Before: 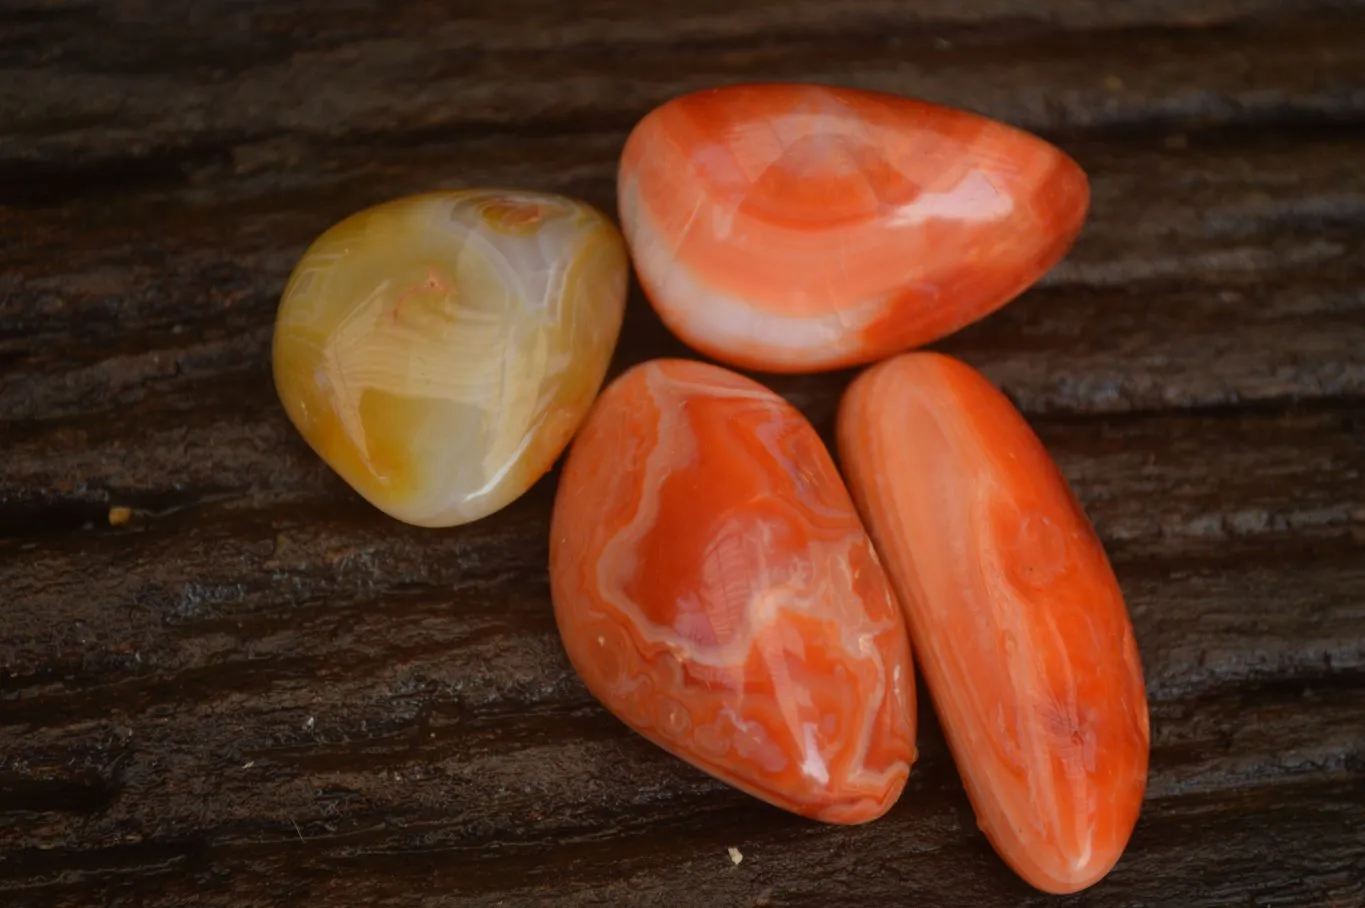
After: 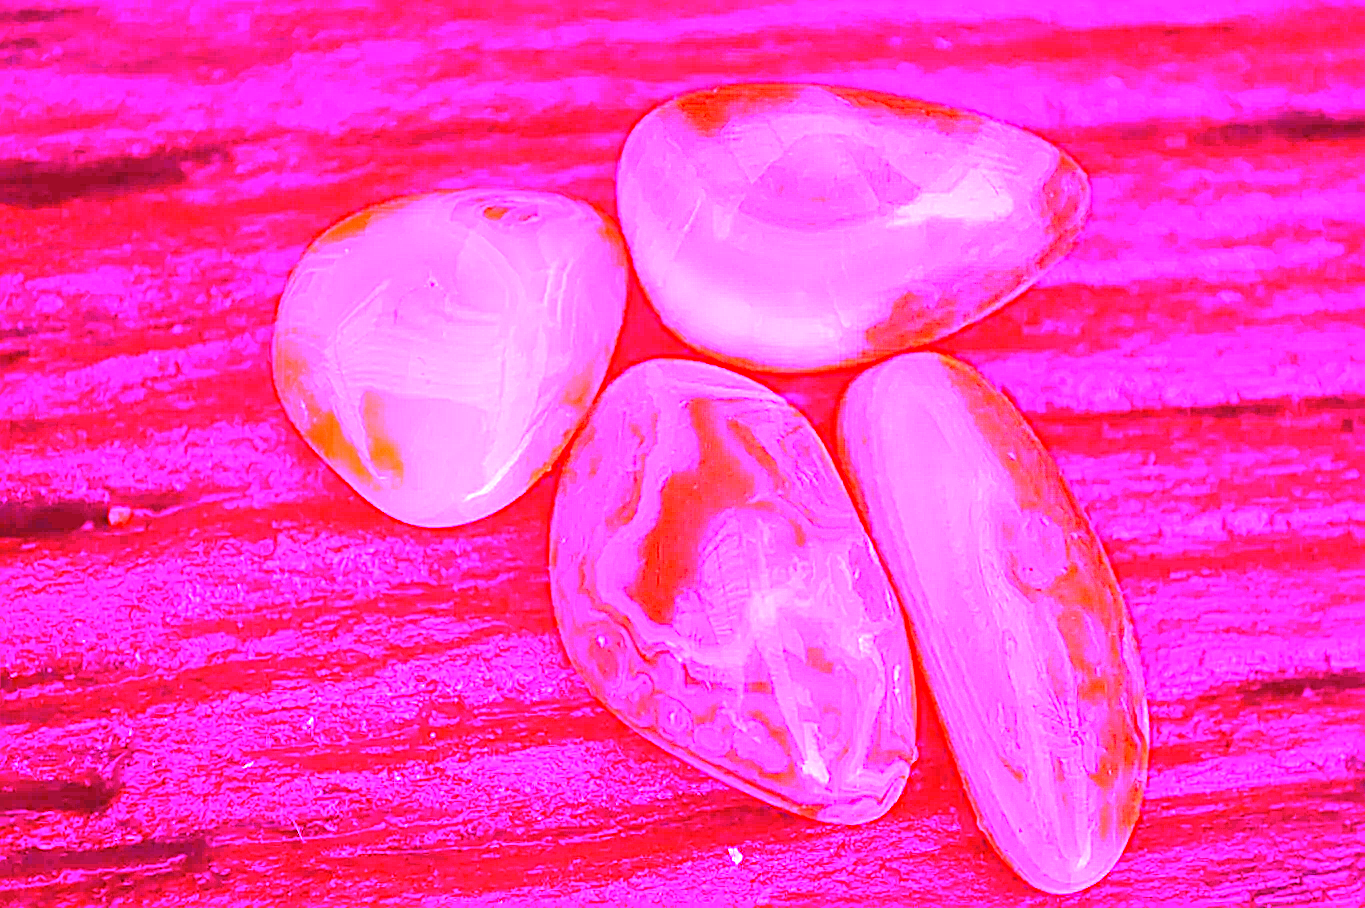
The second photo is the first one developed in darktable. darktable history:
exposure: black level correction 0, exposure 0.5 EV, compensate exposure bias true, compensate highlight preservation false
white balance: red 8, blue 8
sharpen: amount 0.2
